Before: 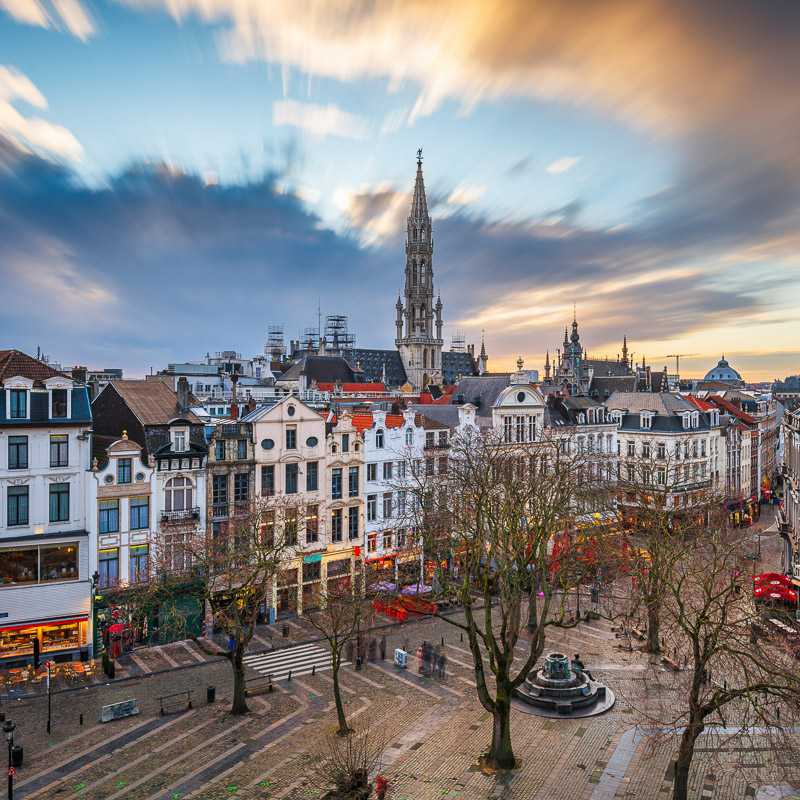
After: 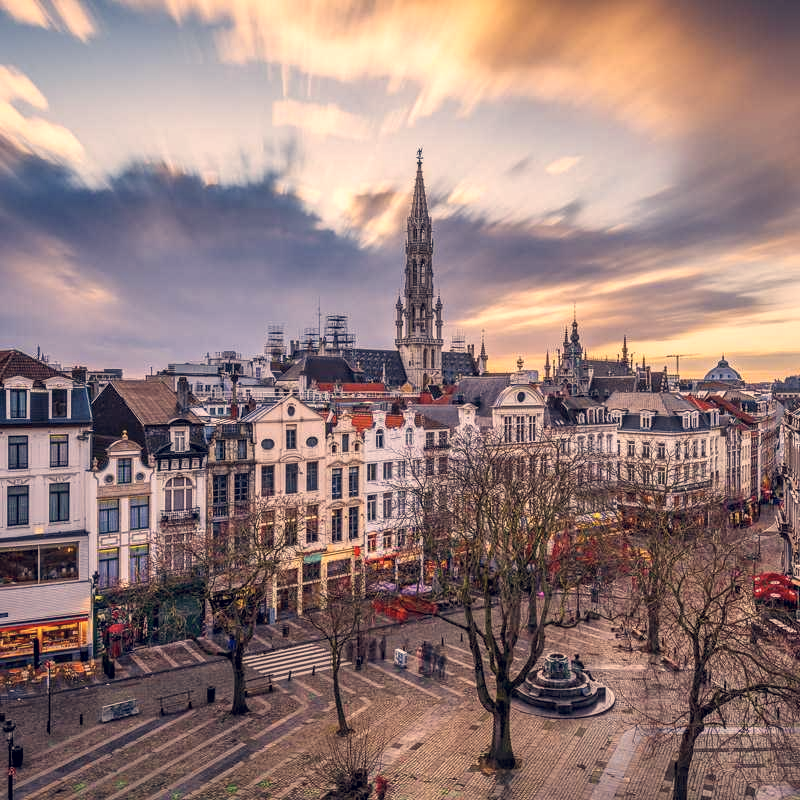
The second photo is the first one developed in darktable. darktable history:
local contrast: on, module defaults
color correction: highlights a* 19.59, highlights b* 27.49, shadows a* 3.46, shadows b* -17.28, saturation 0.73
